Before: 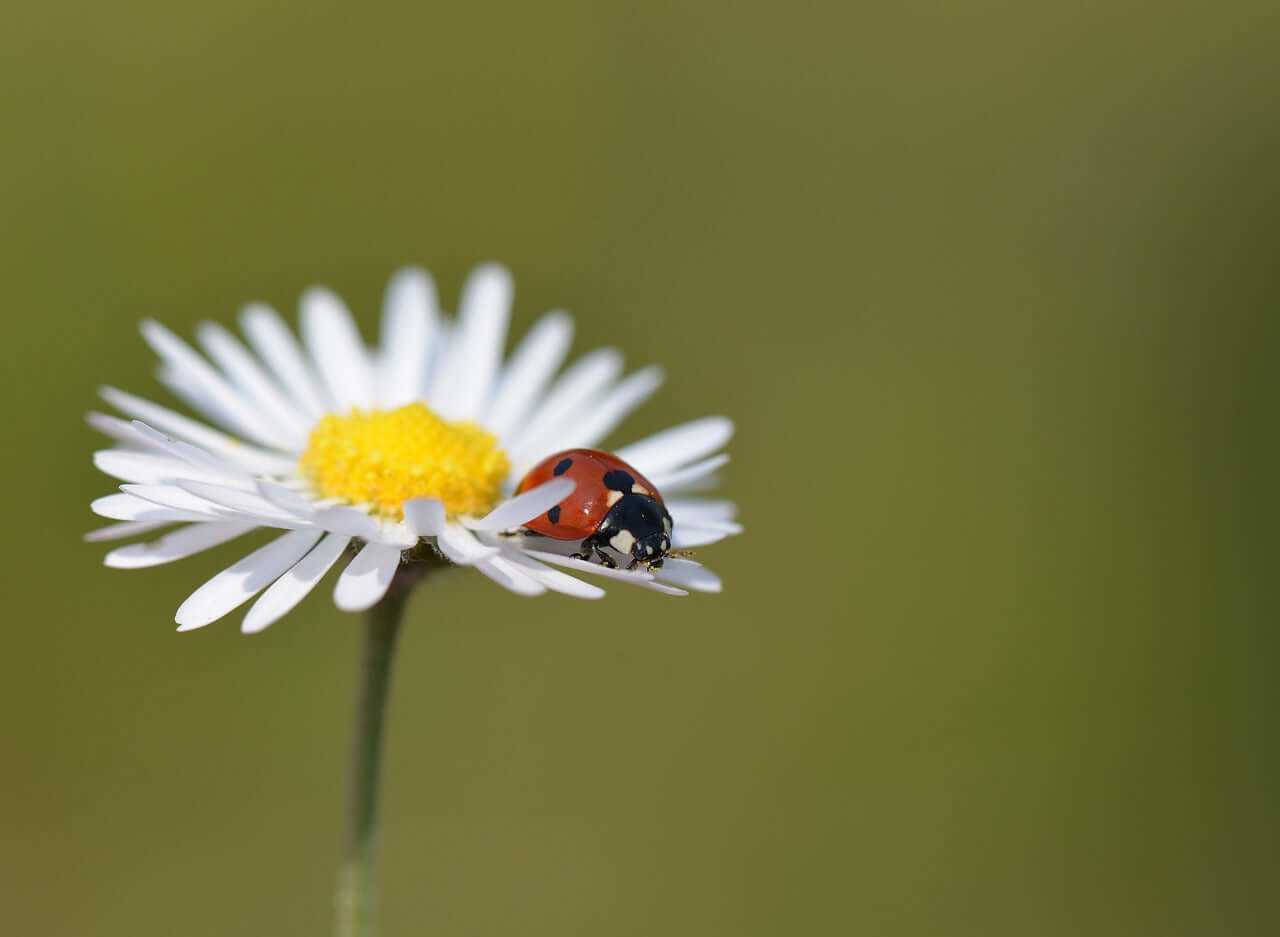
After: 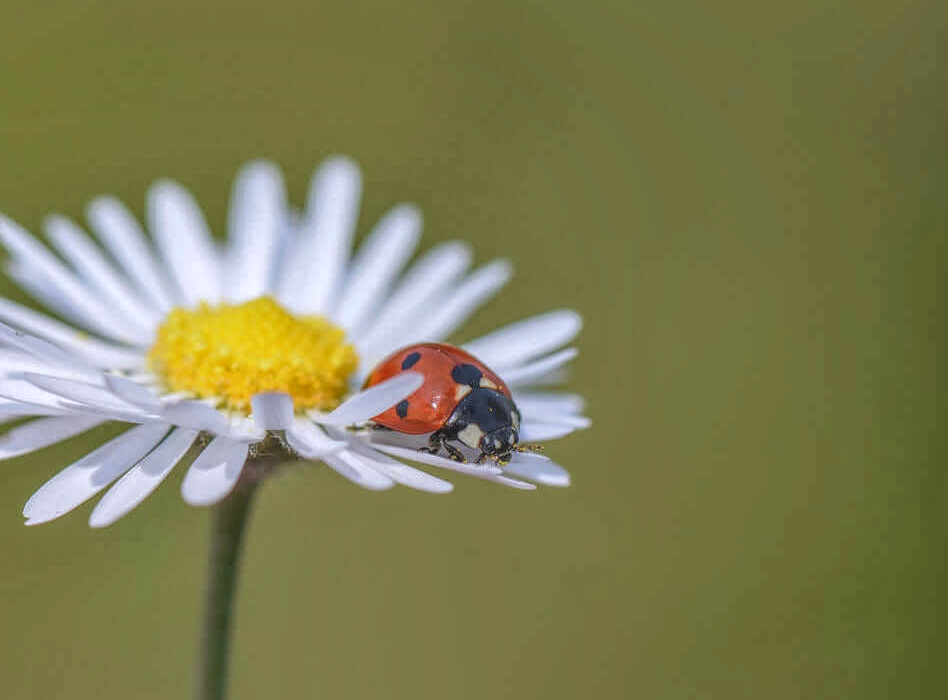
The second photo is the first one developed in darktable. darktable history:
local contrast: highlights 20%, shadows 27%, detail 200%, midtone range 0.2
crop and rotate: left 11.943%, top 11.401%, right 13.968%, bottom 13.804%
color calibration: illuminant as shot in camera, x 0.358, y 0.373, temperature 4628.91 K
